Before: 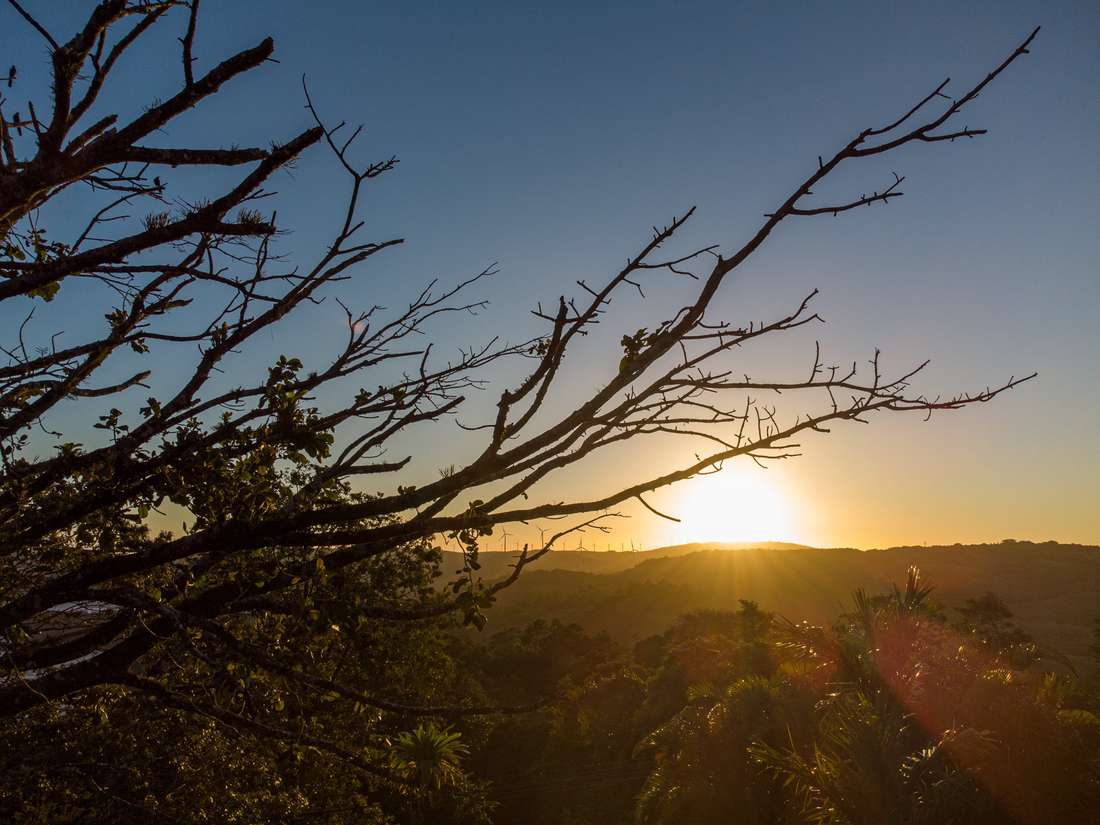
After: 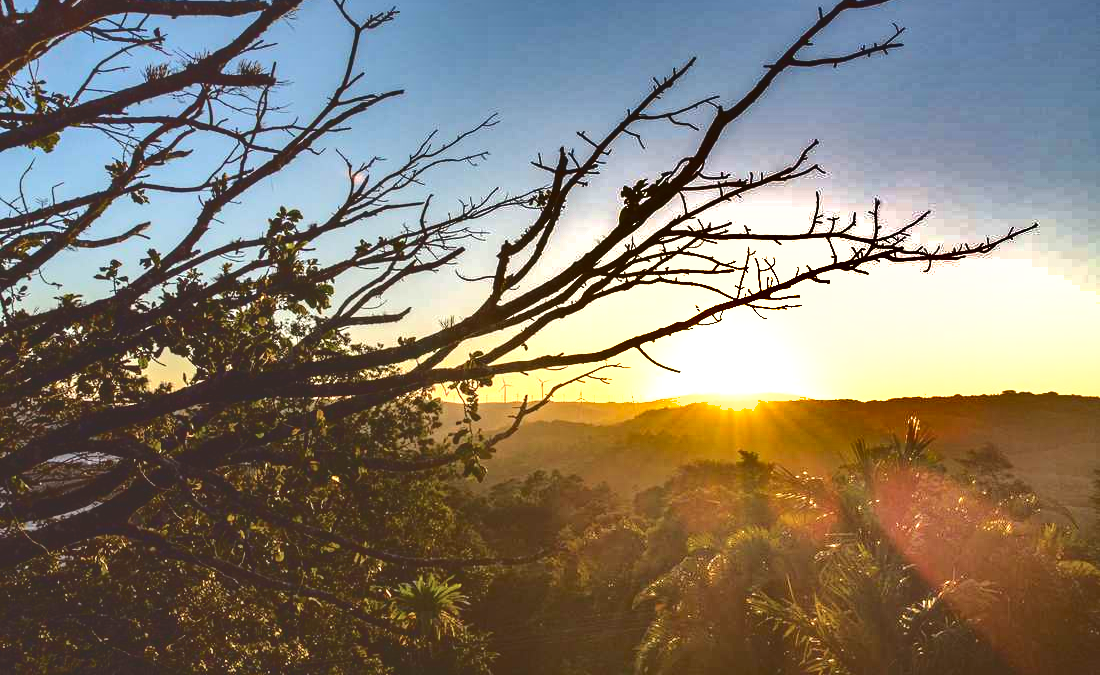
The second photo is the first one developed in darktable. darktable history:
shadows and highlights: shadows 18.03, highlights -83.81, soften with gaussian
exposure: black level correction 0, exposure 1.445 EV, compensate exposure bias true, compensate highlight preservation false
crop and rotate: top 18.154%
tone equalizer: on, module defaults
tone curve: curves: ch0 [(0, 0) (0.003, 0.177) (0.011, 0.177) (0.025, 0.176) (0.044, 0.178) (0.069, 0.186) (0.1, 0.194) (0.136, 0.203) (0.177, 0.223) (0.224, 0.255) (0.277, 0.305) (0.335, 0.383) (0.399, 0.467) (0.468, 0.546) (0.543, 0.616) (0.623, 0.694) (0.709, 0.764) (0.801, 0.834) (0.898, 0.901) (1, 1)], color space Lab, independent channels, preserve colors none
